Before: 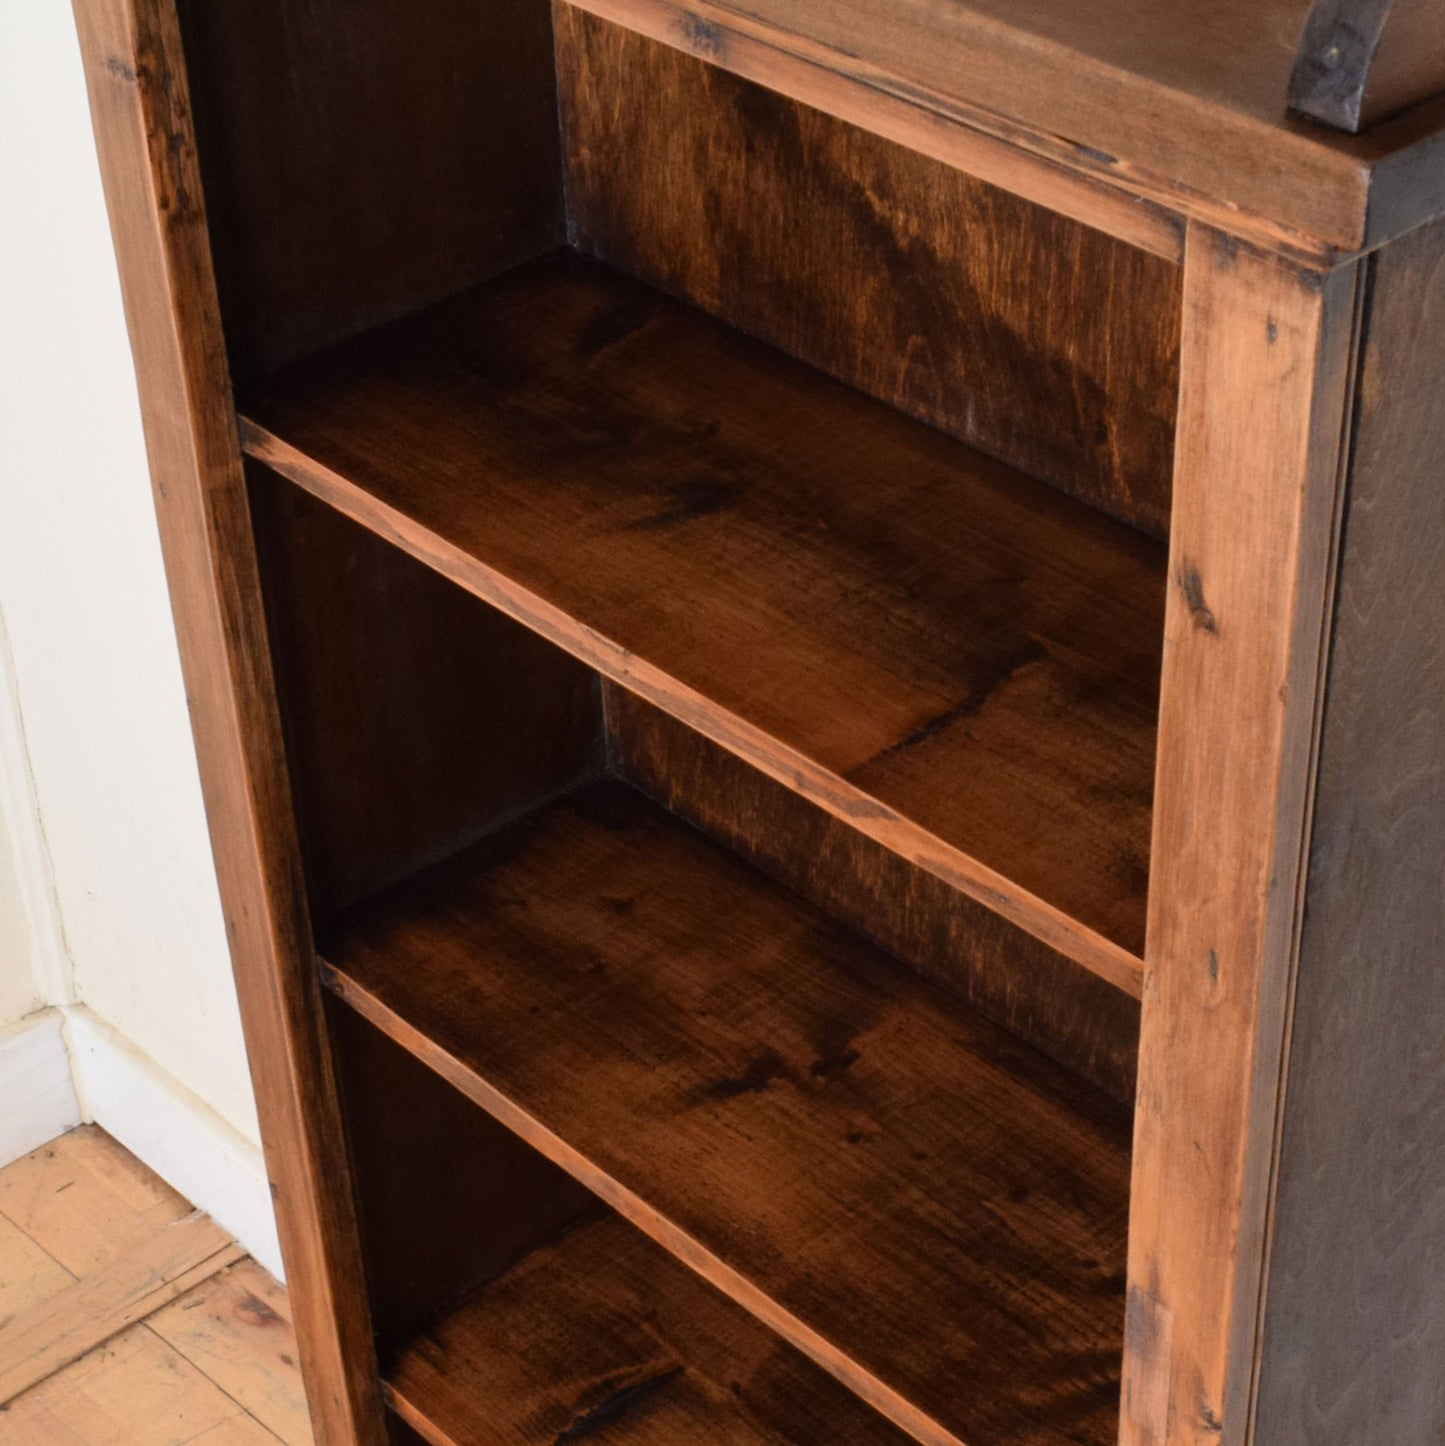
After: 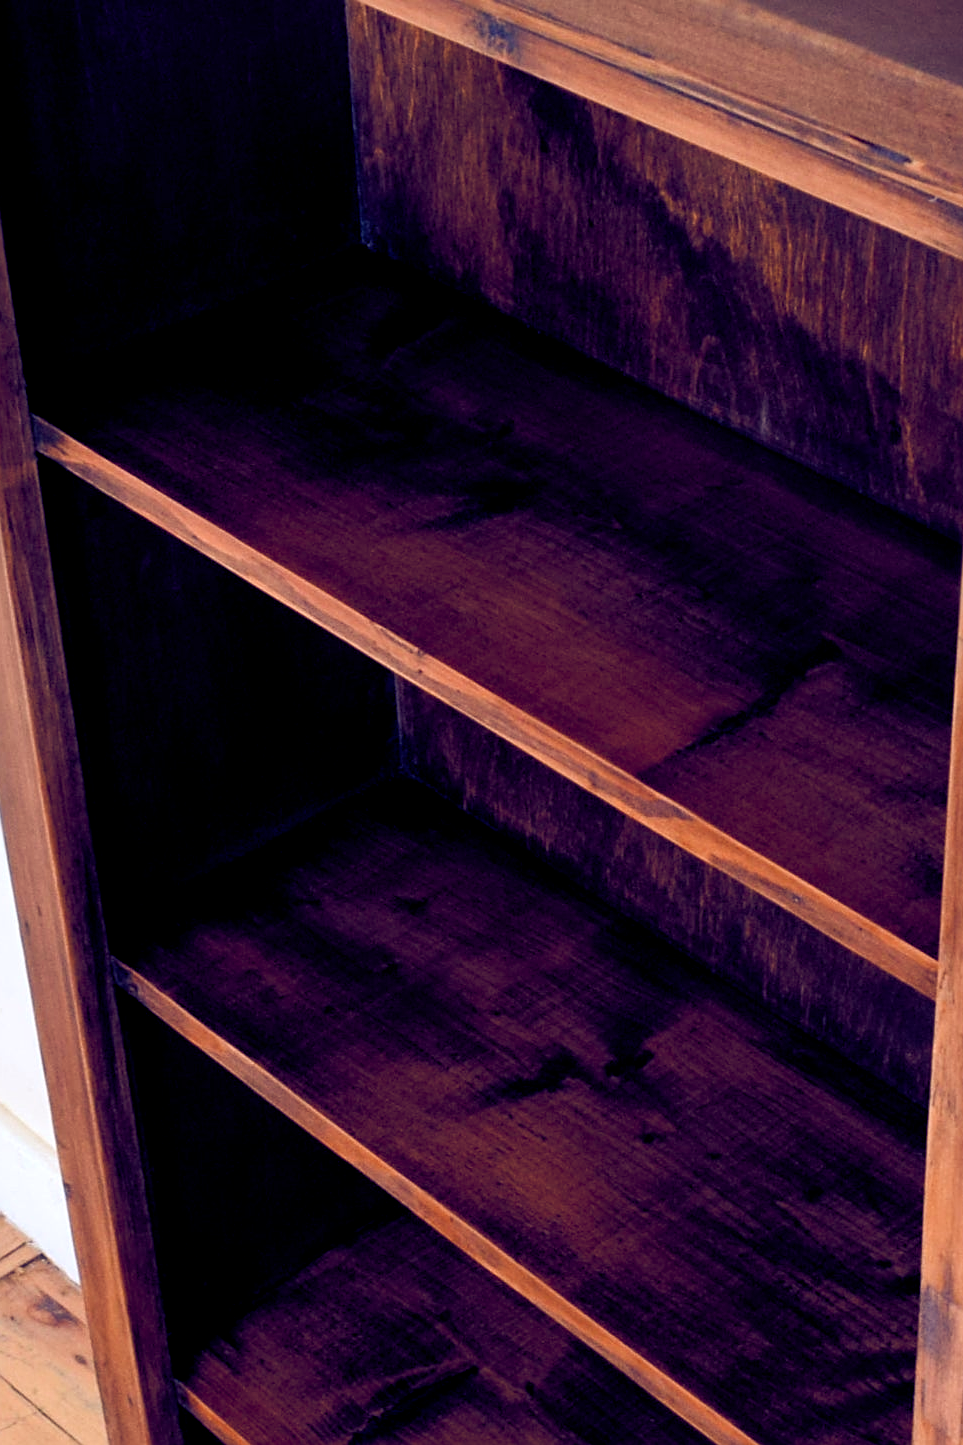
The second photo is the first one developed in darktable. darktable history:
crop and rotate: left 14.292%, right 19.041%
color balance rgb: shadows lift › luminance -41.13%, shadows lift › chroma 14.13%, shadows lift › hue 260°, power › luminance -3.76%, power › chroma 0.56%, power › hue 40.37°, highlights gain › luminance 16.81%, highlights gain › chroma 2.94%, highlights gain › hue 260°, global offset › luminance -0.29%, global offset › chroma 0.31%, global offset › hue 260°, perceptual saturation grading › global saturation 20%, perceptual saturation grading › highlights -13.92%, perceptual saturation grading › shadows 50%
sharpen: on, module defaults
